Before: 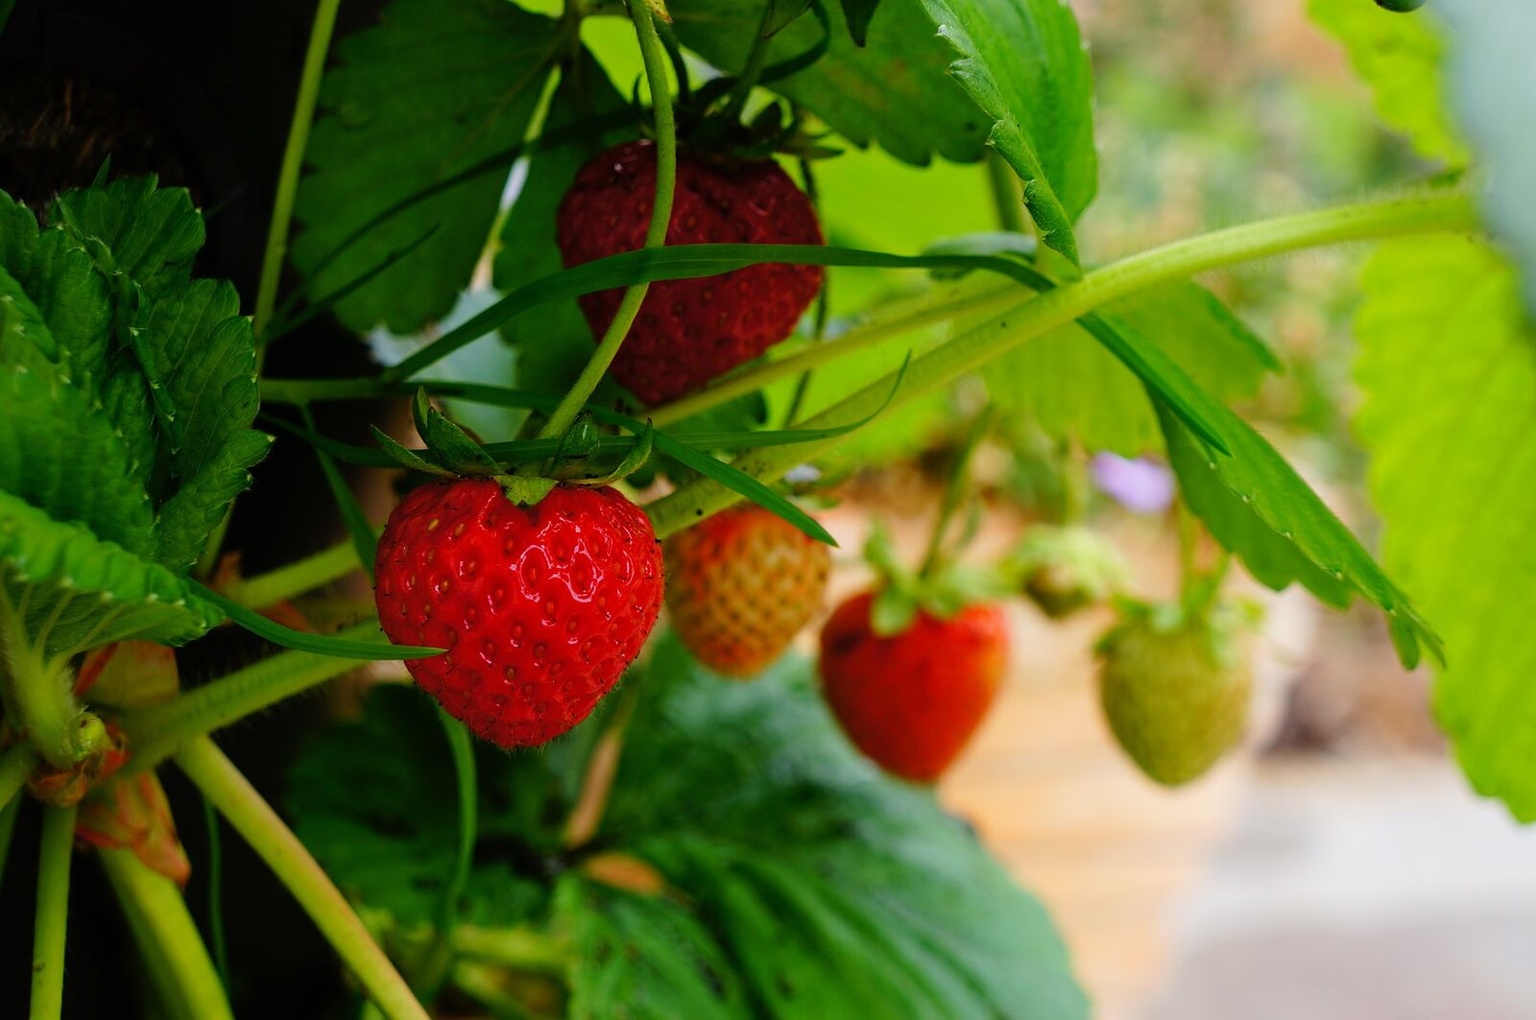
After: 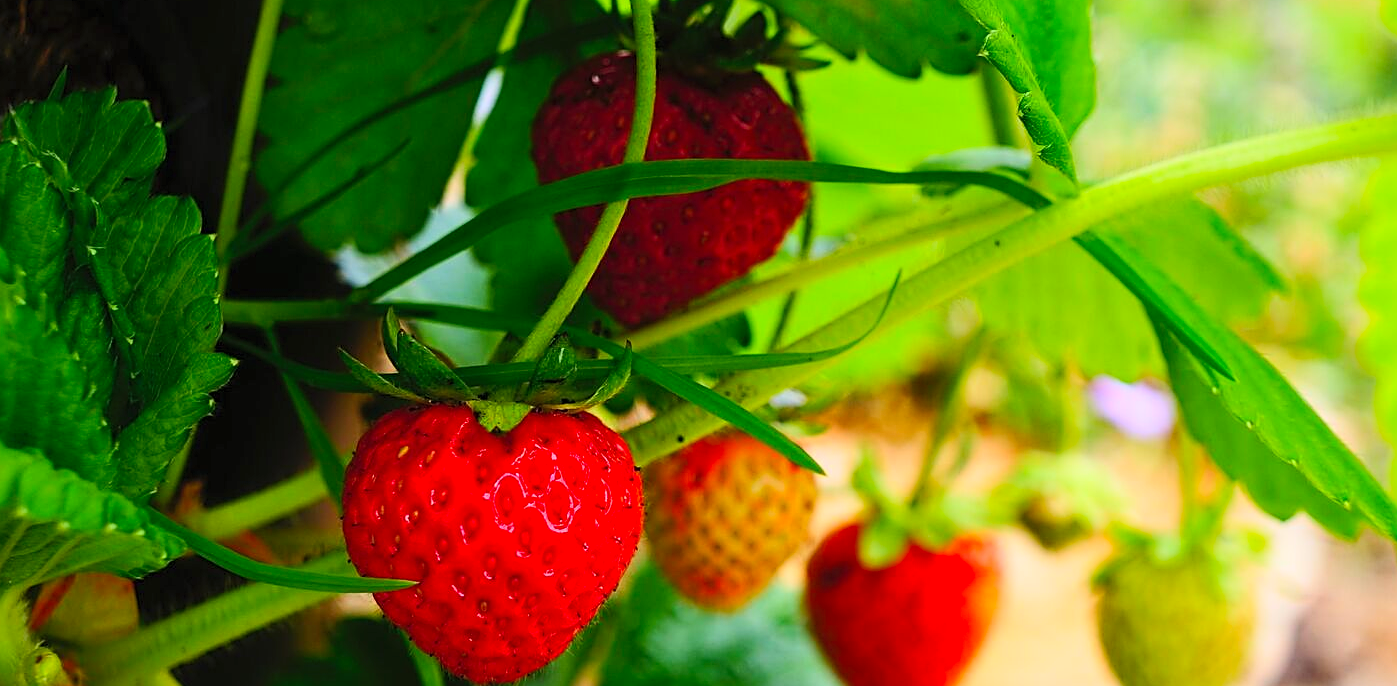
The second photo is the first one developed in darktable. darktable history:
white balance: red 0.986, blue 1.01
contrast brightness saturation: contrast 0.24, brightness 0.26, saturation 0.39
sharpen: on, module defaults
crop: left 3.015%, top 8.969%, right 9.647%, bottom 26.457%
